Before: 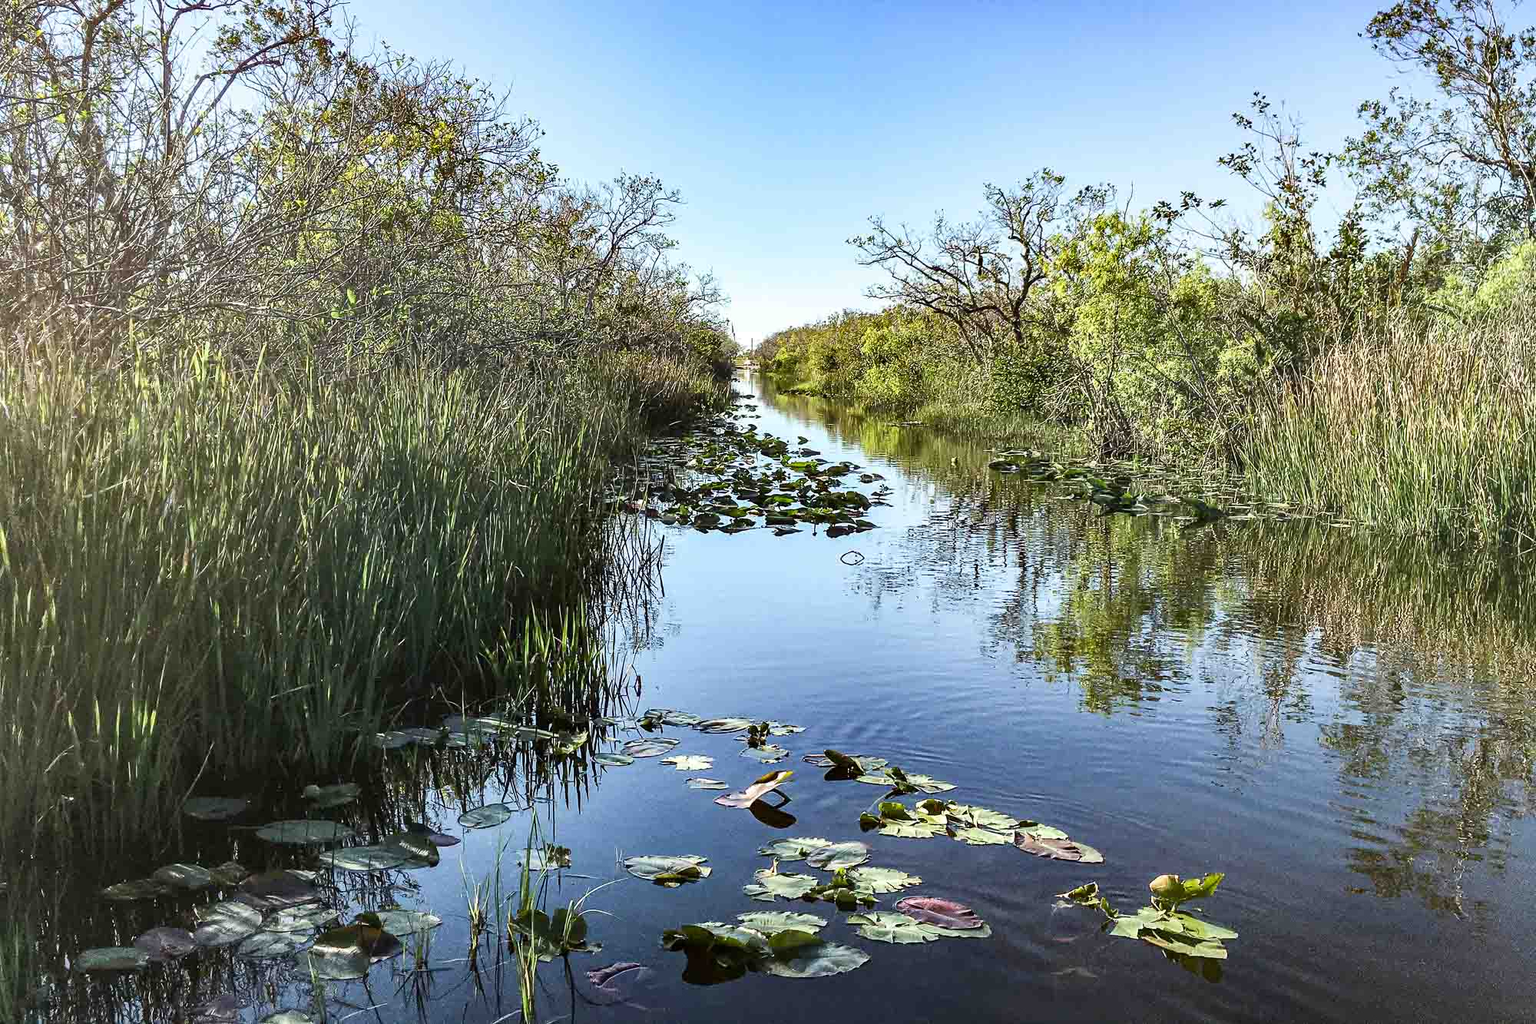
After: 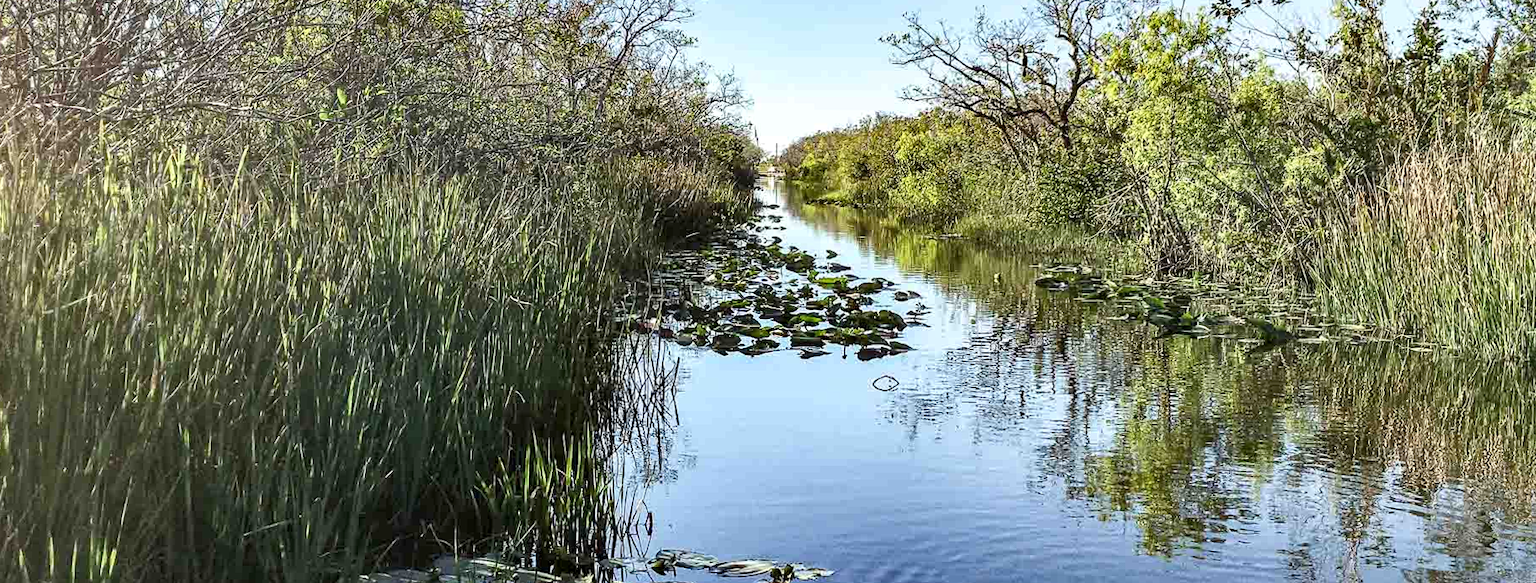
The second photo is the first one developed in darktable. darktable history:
local contrast: highlights 100%, shadows 100%, detail 120%, midtone range 0.2
crop: left 1.744%, top 19.225%, right 5.069%, bottom 28.357%
rotate and perspective: rotation 0.226°, lens shift (vertical) -0.042, crop left 0.023, crop right 0.982, crop top 0.006, crop bottom 0.994
